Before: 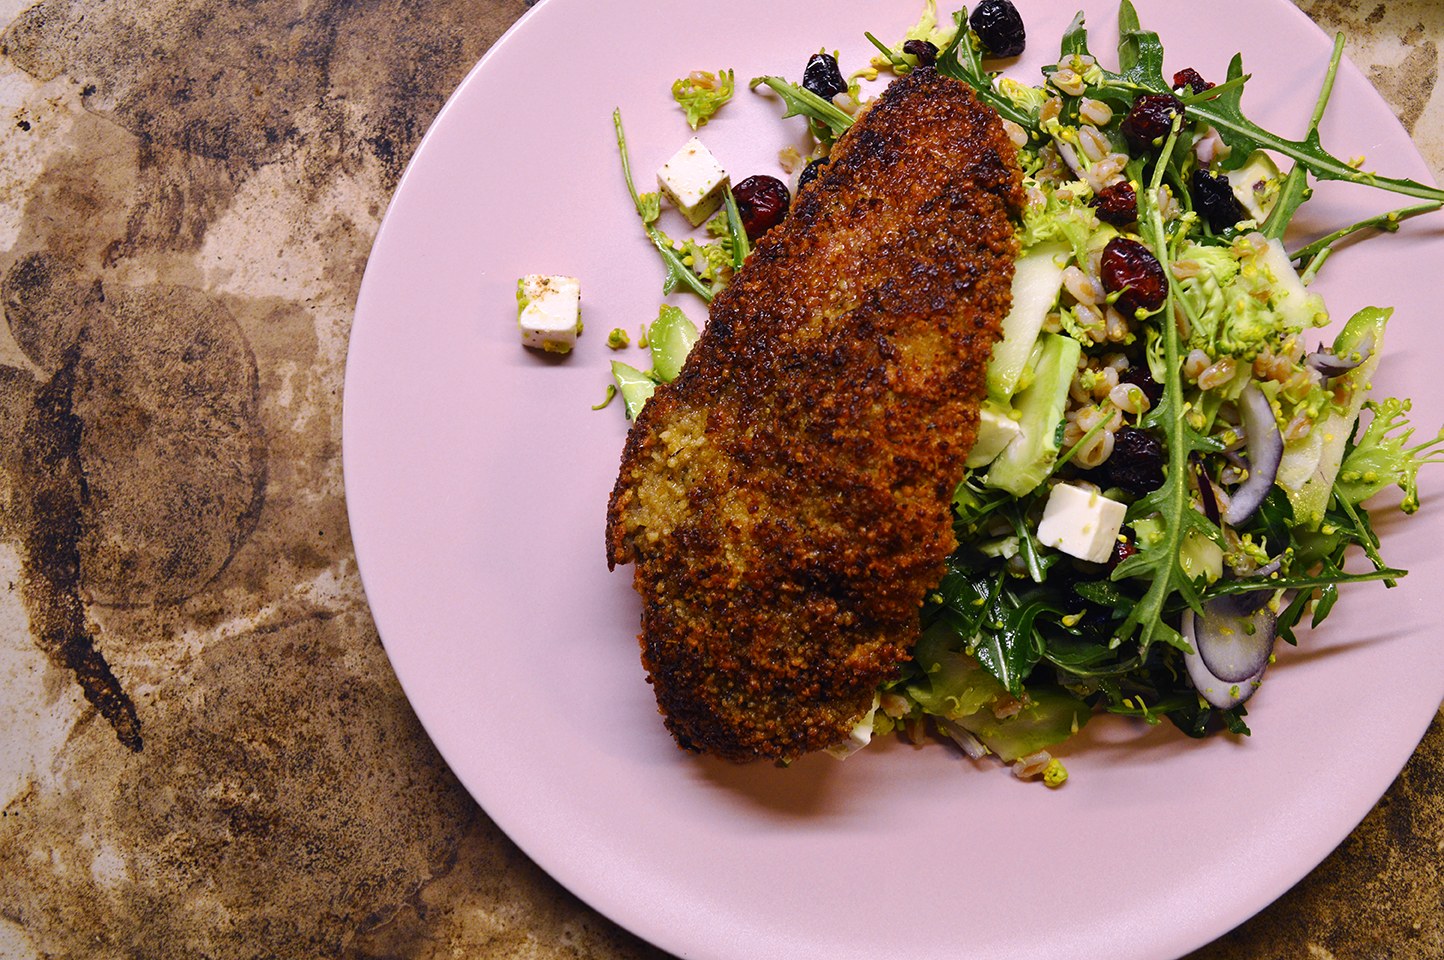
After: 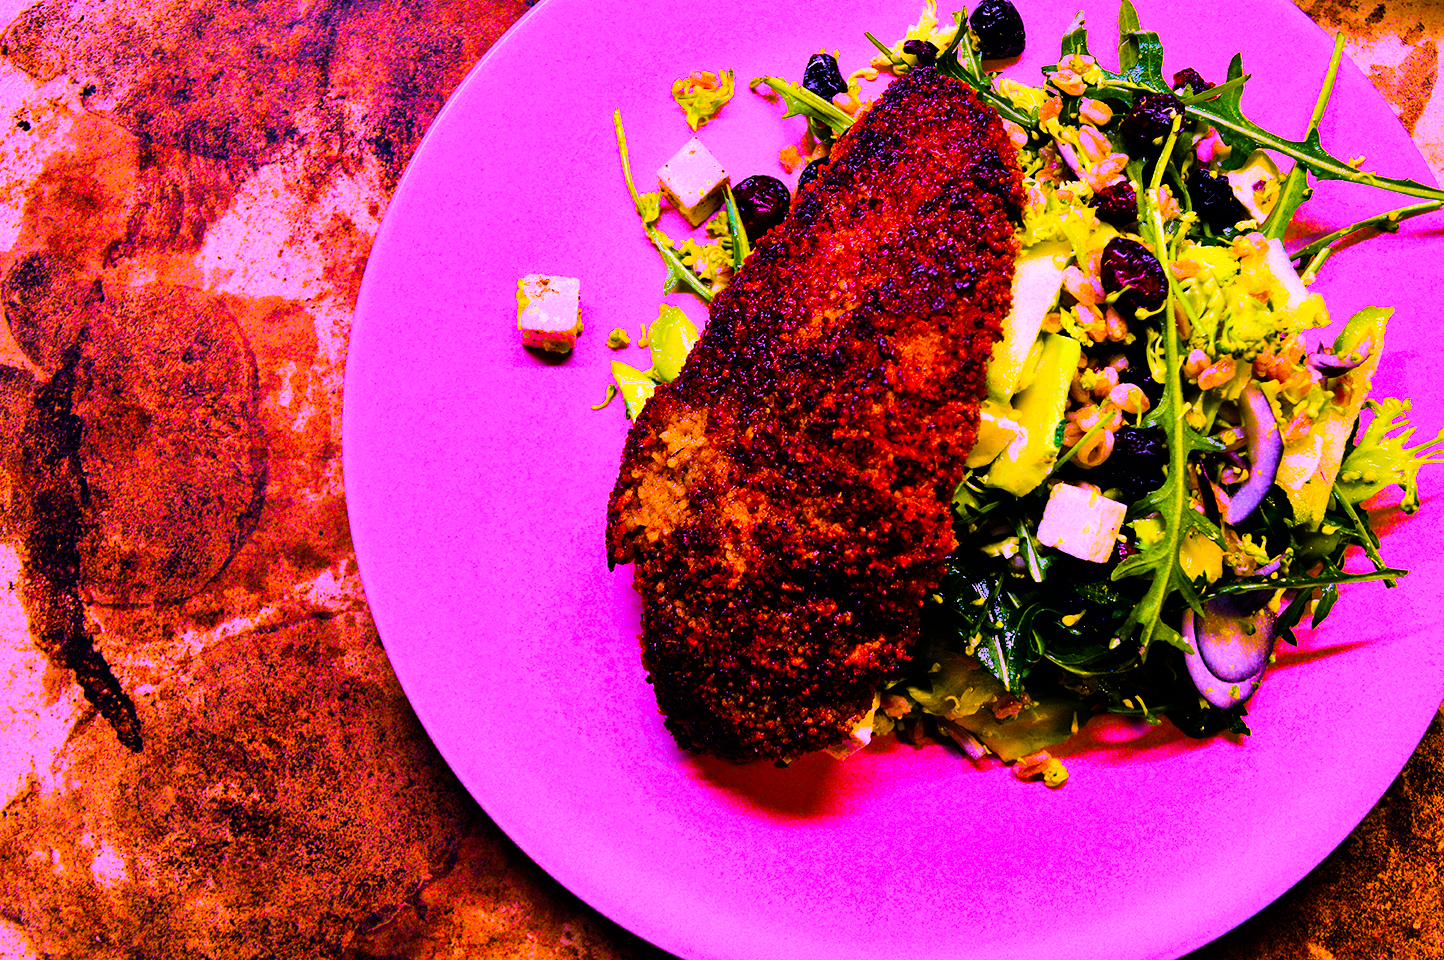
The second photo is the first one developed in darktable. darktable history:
haze removal: compatibility mode true, adaptive false
color calibration: illuminant as shot in camera, x 0.363, y 0.385, temperature 4528.04 K
color balance rgb: linear chroma grading › shadows -30%, linear chroma grading › global chroma 35%, perceptual saturation grading › global saturation 75%, perceptual saturation grading › shadows -30%, perceptual brilliance grading › highlights 75%, perceptual brilliance grading › shadows -30%, global vibrance 35%
filmic rgb: black relative exposure -6.15 EV, white relative exposure 6.96 EV, hardness 2.23, color science v6 (2022)
shadows and highlights: soften with gaussian
velvia: strength 75%
color correction: highlights a* 19.5, highlights b* -11.53, saturation 1.69
